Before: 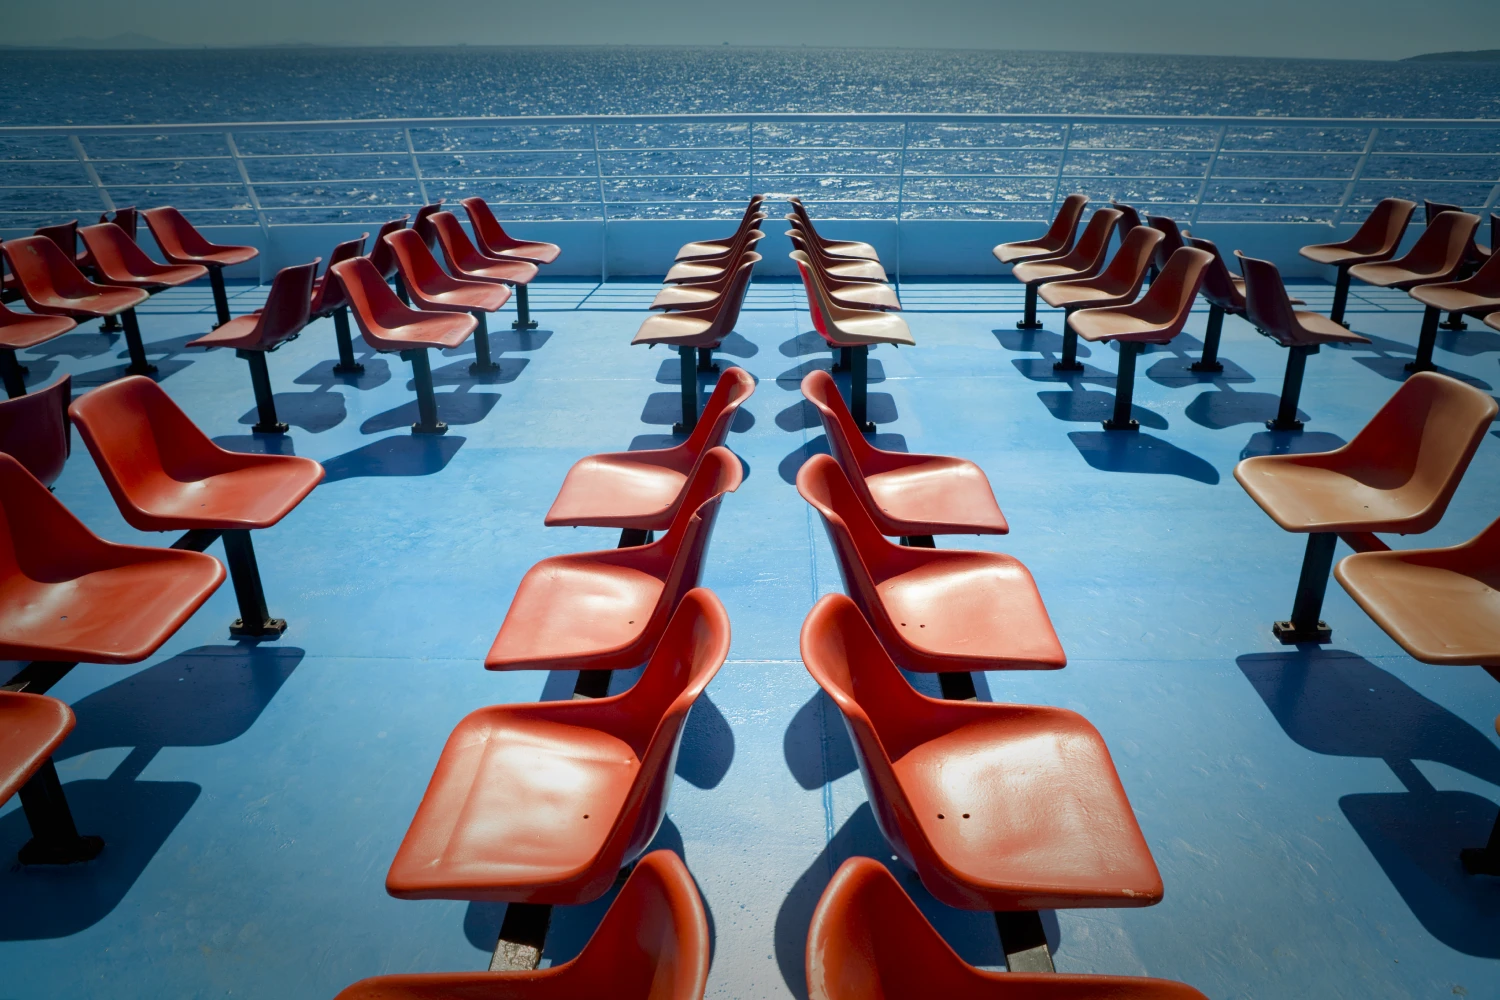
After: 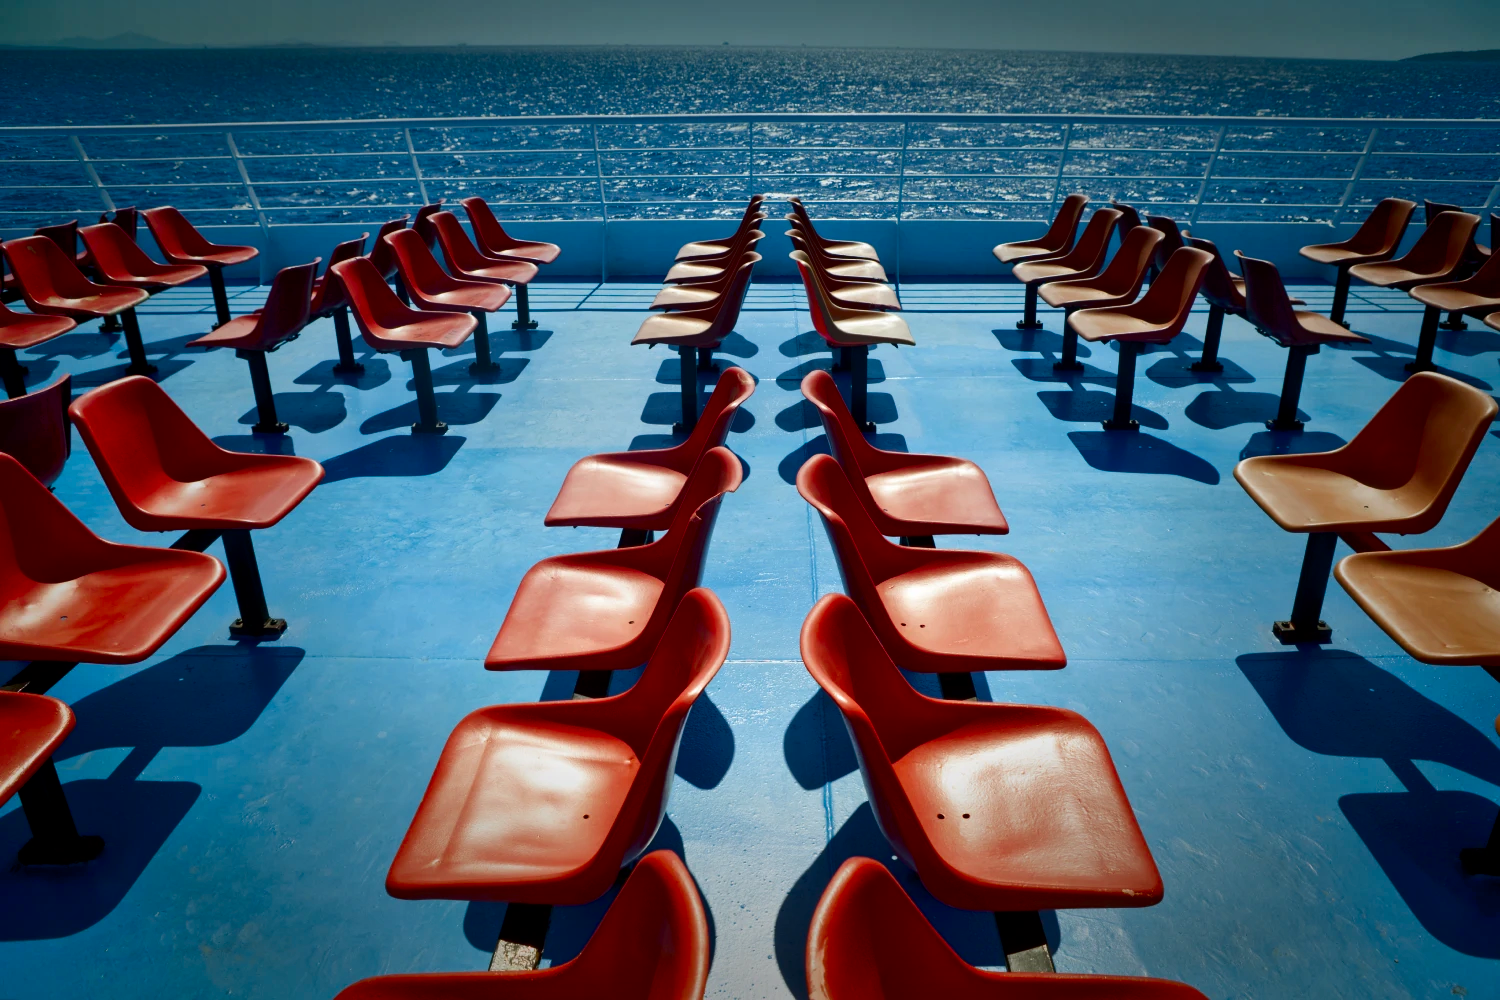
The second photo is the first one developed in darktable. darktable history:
contrast equalizer: octaves 7, y [[0.5, 0.486, 0.447, 0.446, 0.489, 0.5], [0.5 ×6], [0.5 ×6], [0 ×6], [0 ×6]], mix -0.189
shadows and highlights: low approximation 0.01, soften with gaussian
contrast brightness saturation: contrast 0.126, brightness -0.237, saturation 0.147
